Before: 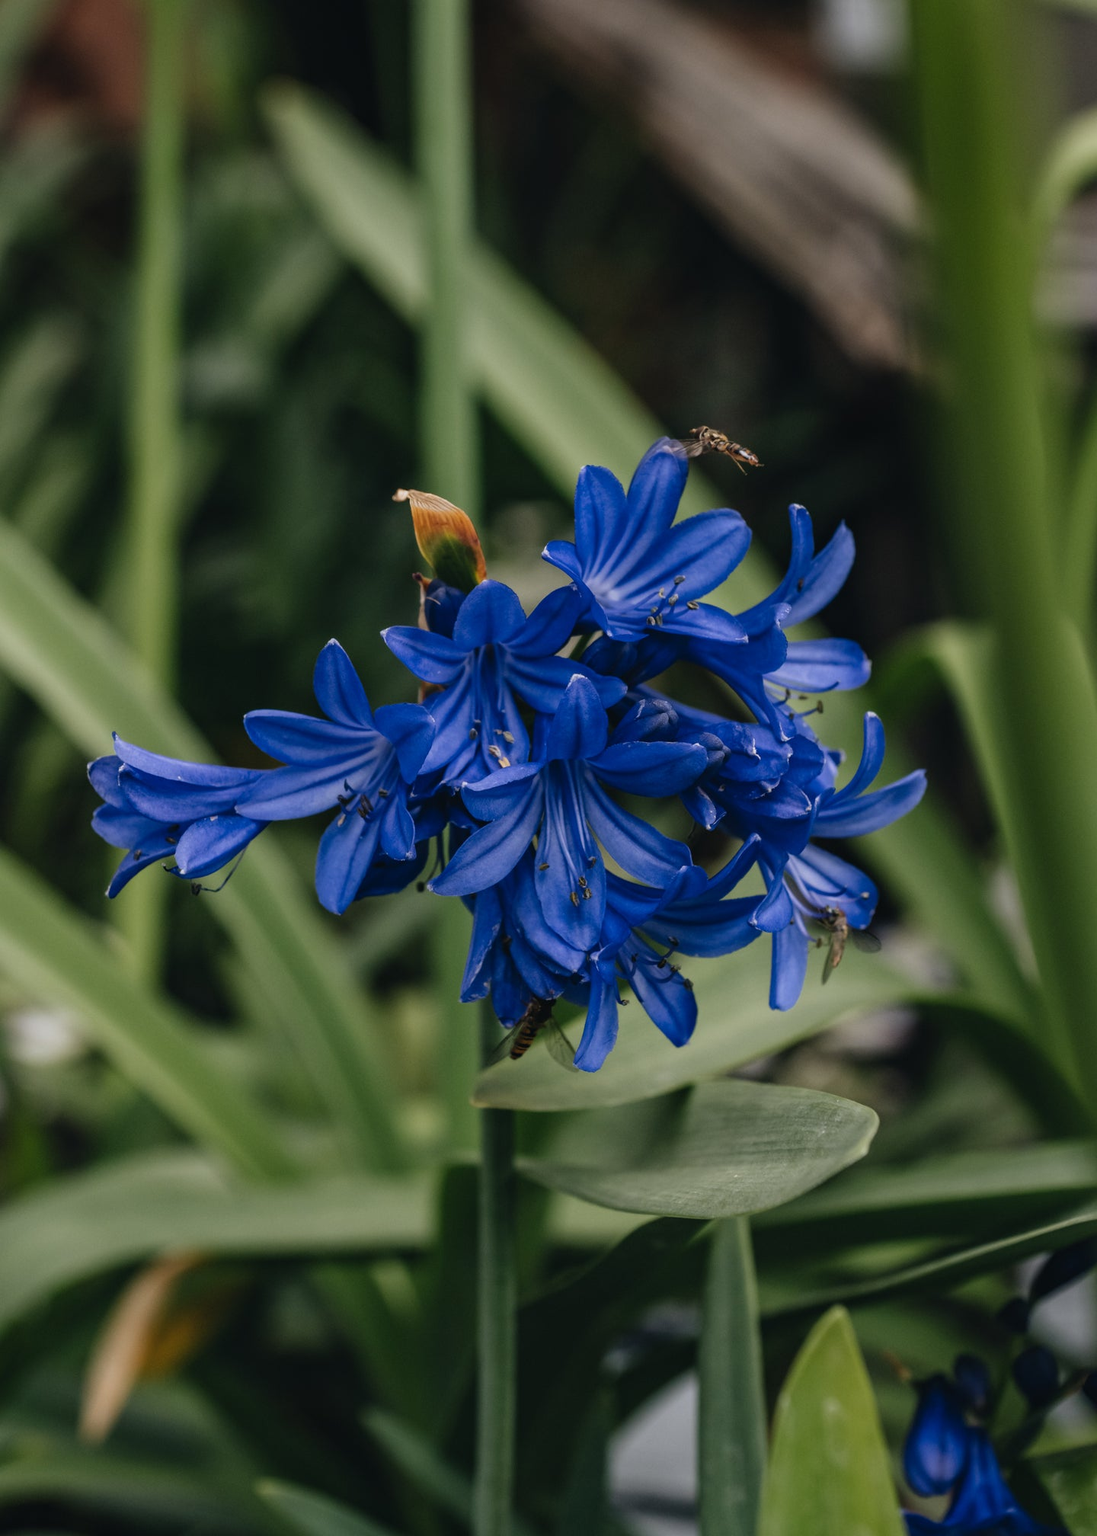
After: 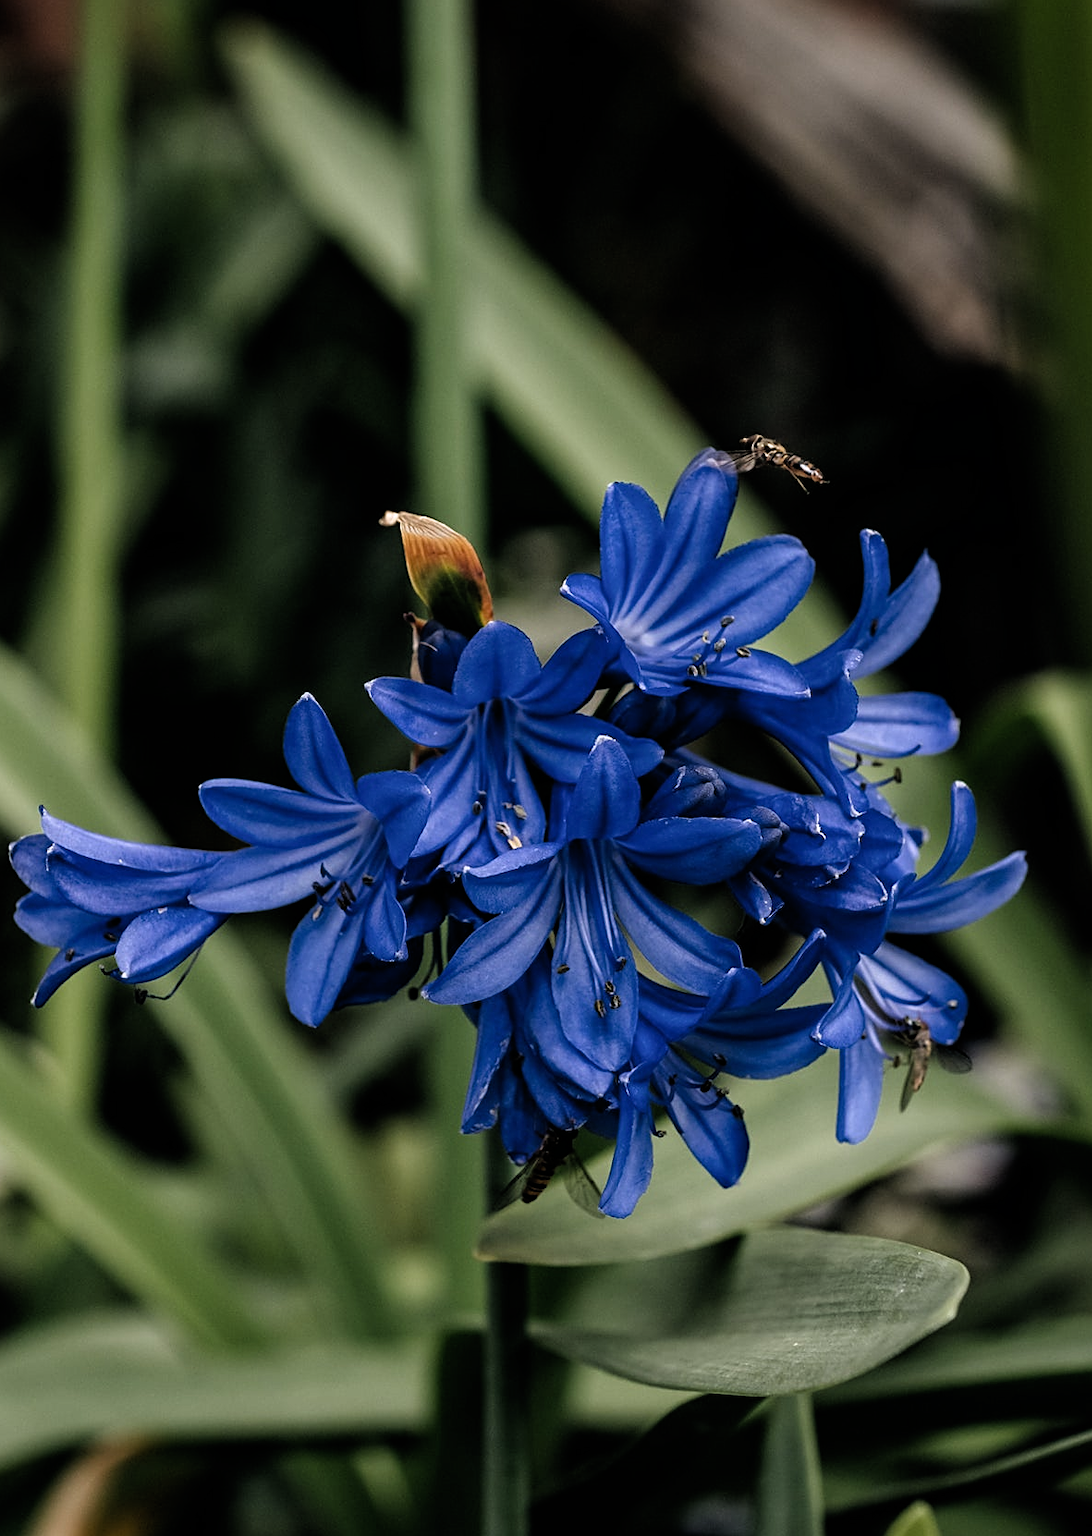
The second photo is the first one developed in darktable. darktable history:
levels: white 99.98%
crop and rotate: left 7.348%, top 4.42%, right 10.565%, bottom 13.106%
sharpen: on, module defaults
filmic rgb: black relative exposure -8.19 EV, white relative exposure 2.2 EV, threshold 5.94 EV, target white luminance 99.901%, hardness 7.06, latitude 75.56%, contrast 1.322, highlights saturation mix -2.83%, shadows ↔ highlights balance 30.8%, color science v6 (2022), enable highlight reconstruction true
